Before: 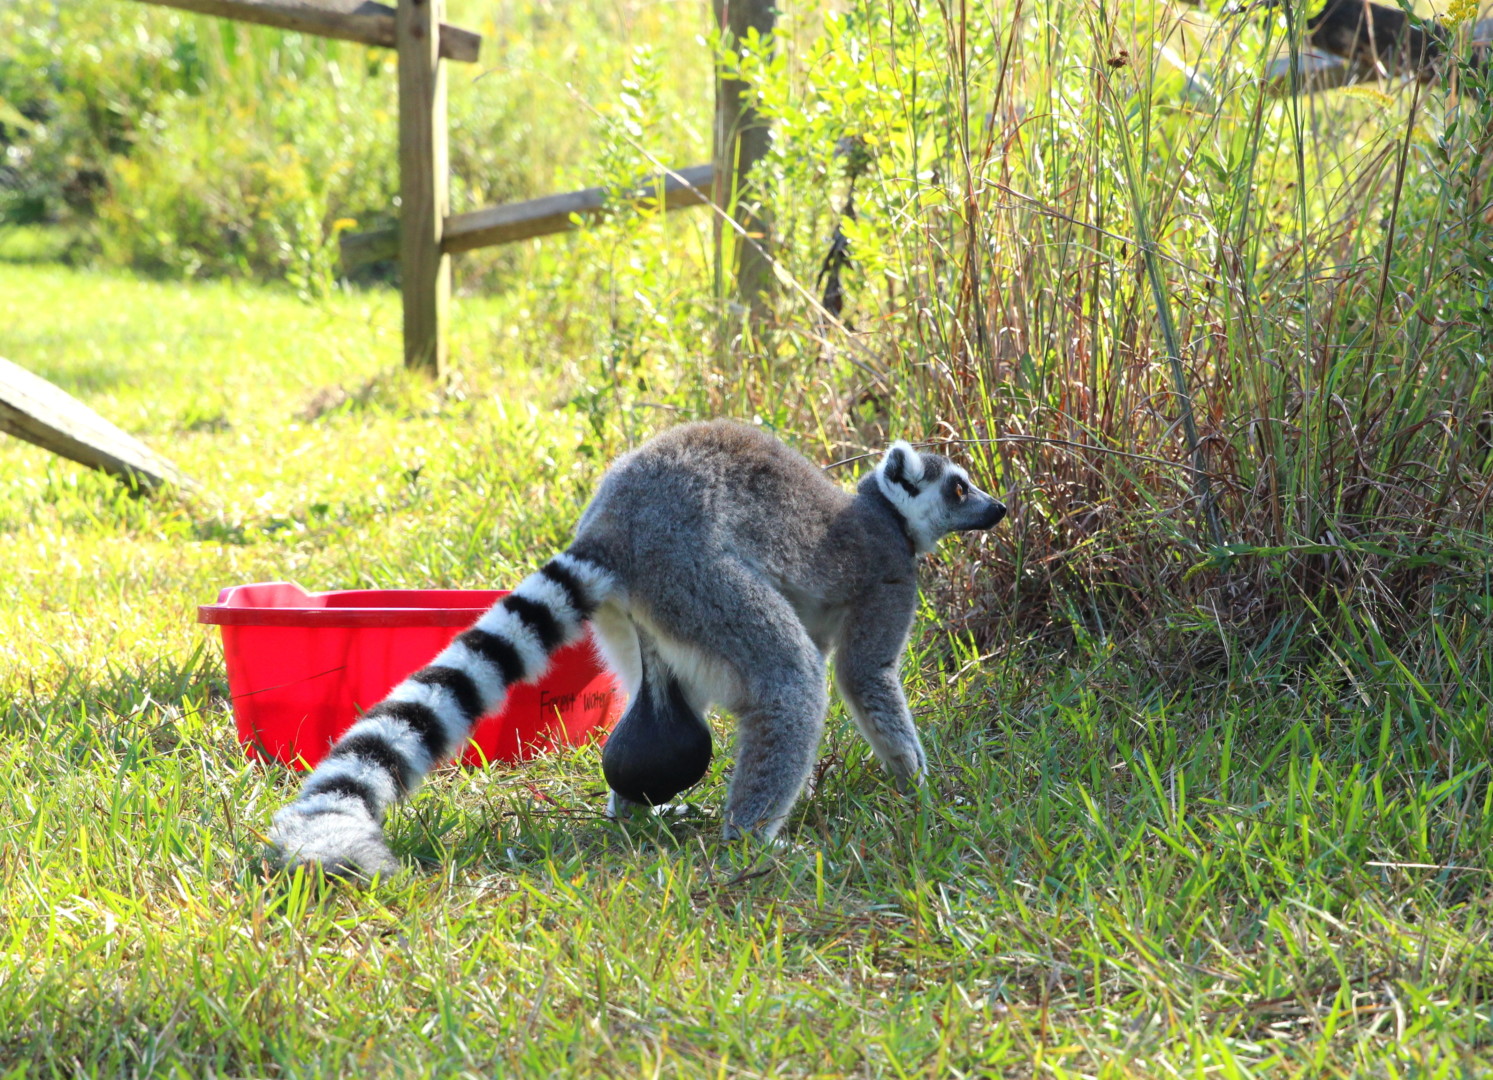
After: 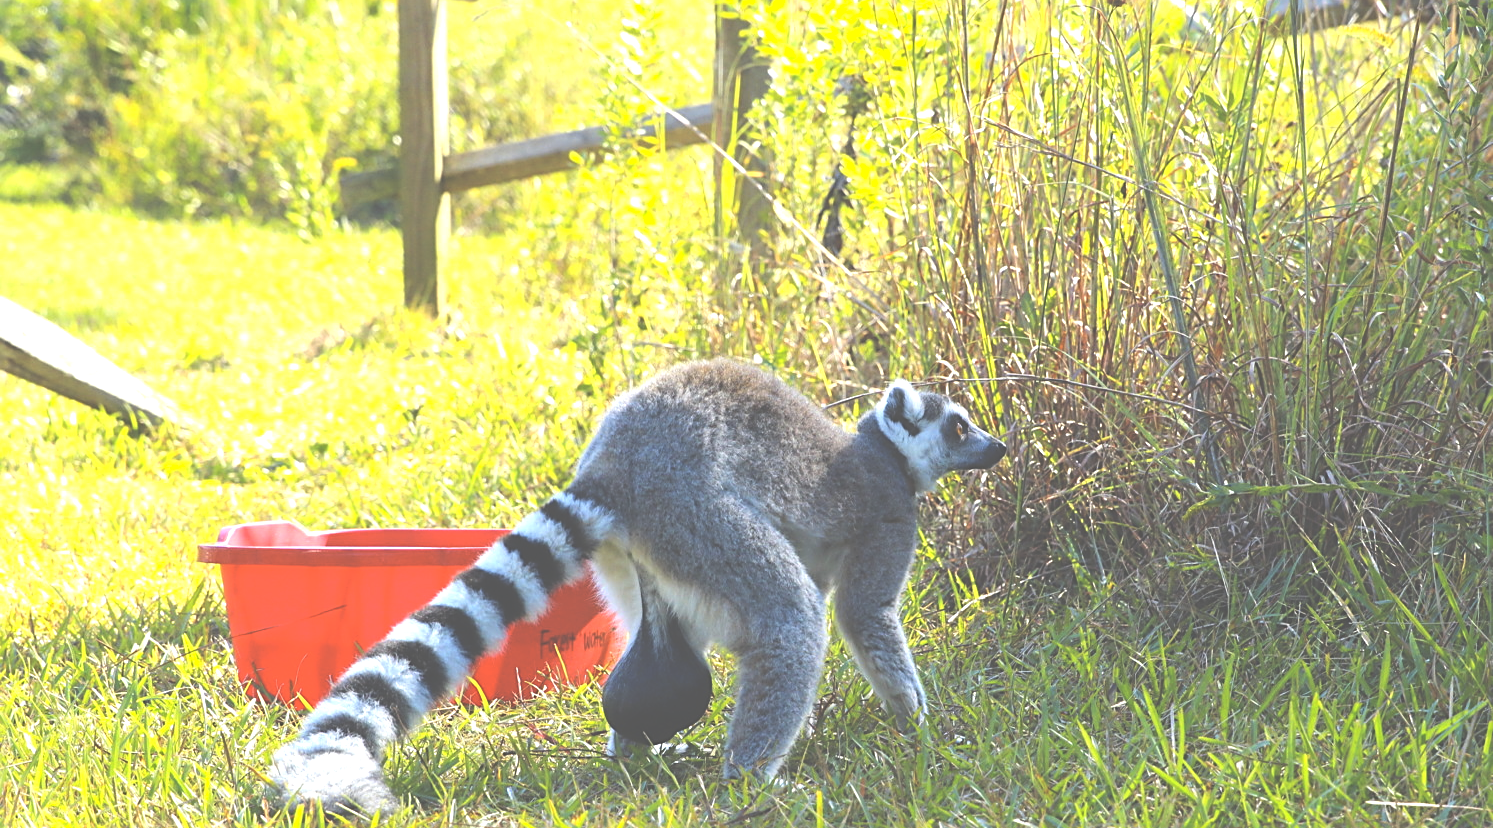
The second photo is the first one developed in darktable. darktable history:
exposure: black level correction -0.071, exposure 0.5 EV, compensate highlight preservation false
crop: top 5.667%, bottom 17.637%
sharpen: on, module defaults
color contrast: green-magenta contrast 0.85, blue-yellow contrast 1.25, unbound 0
